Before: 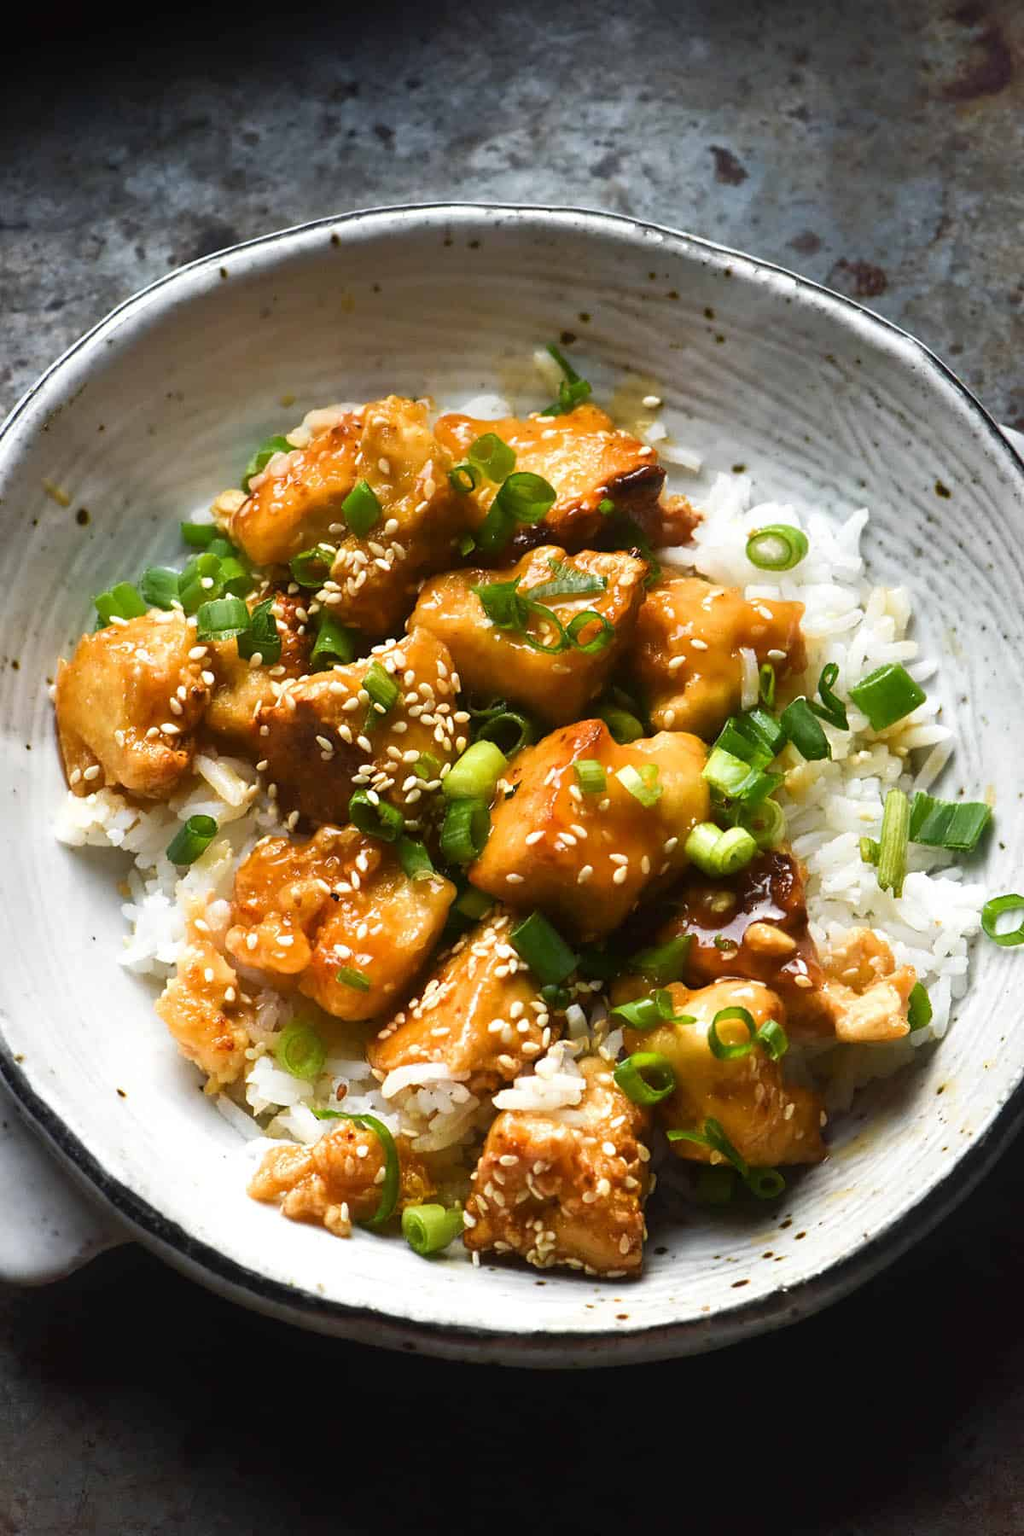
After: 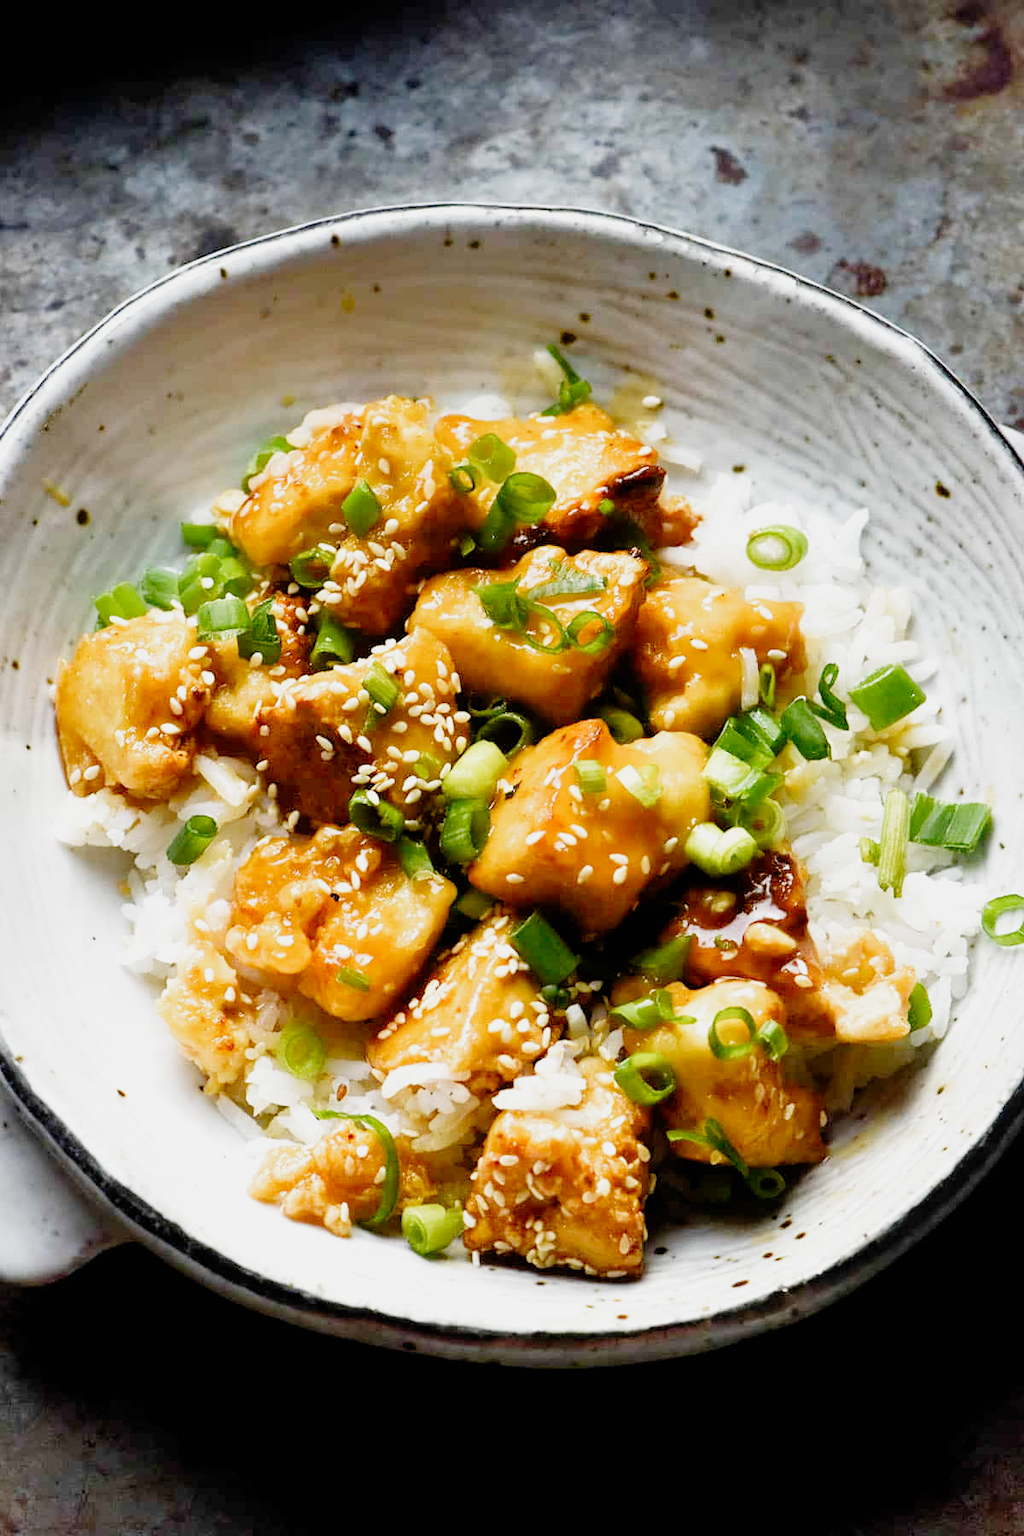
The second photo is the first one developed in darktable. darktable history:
filmic rgb: black relative exposure -4.65 EV, white relative exposure 4.78 EV, hardness 2.36, latitude 36.51%, contrast 1.043, highlights saturation mix 1.63%, shadows ↔ highlights balance 1.15%, add noise in highlights 0.002, preserve chrominance no, color science v3 (2019), use custom middle-gray values true, contrast in highlights soft
exposure: black level correction 0, exposure 1 EV, compensate highlight preservation false
